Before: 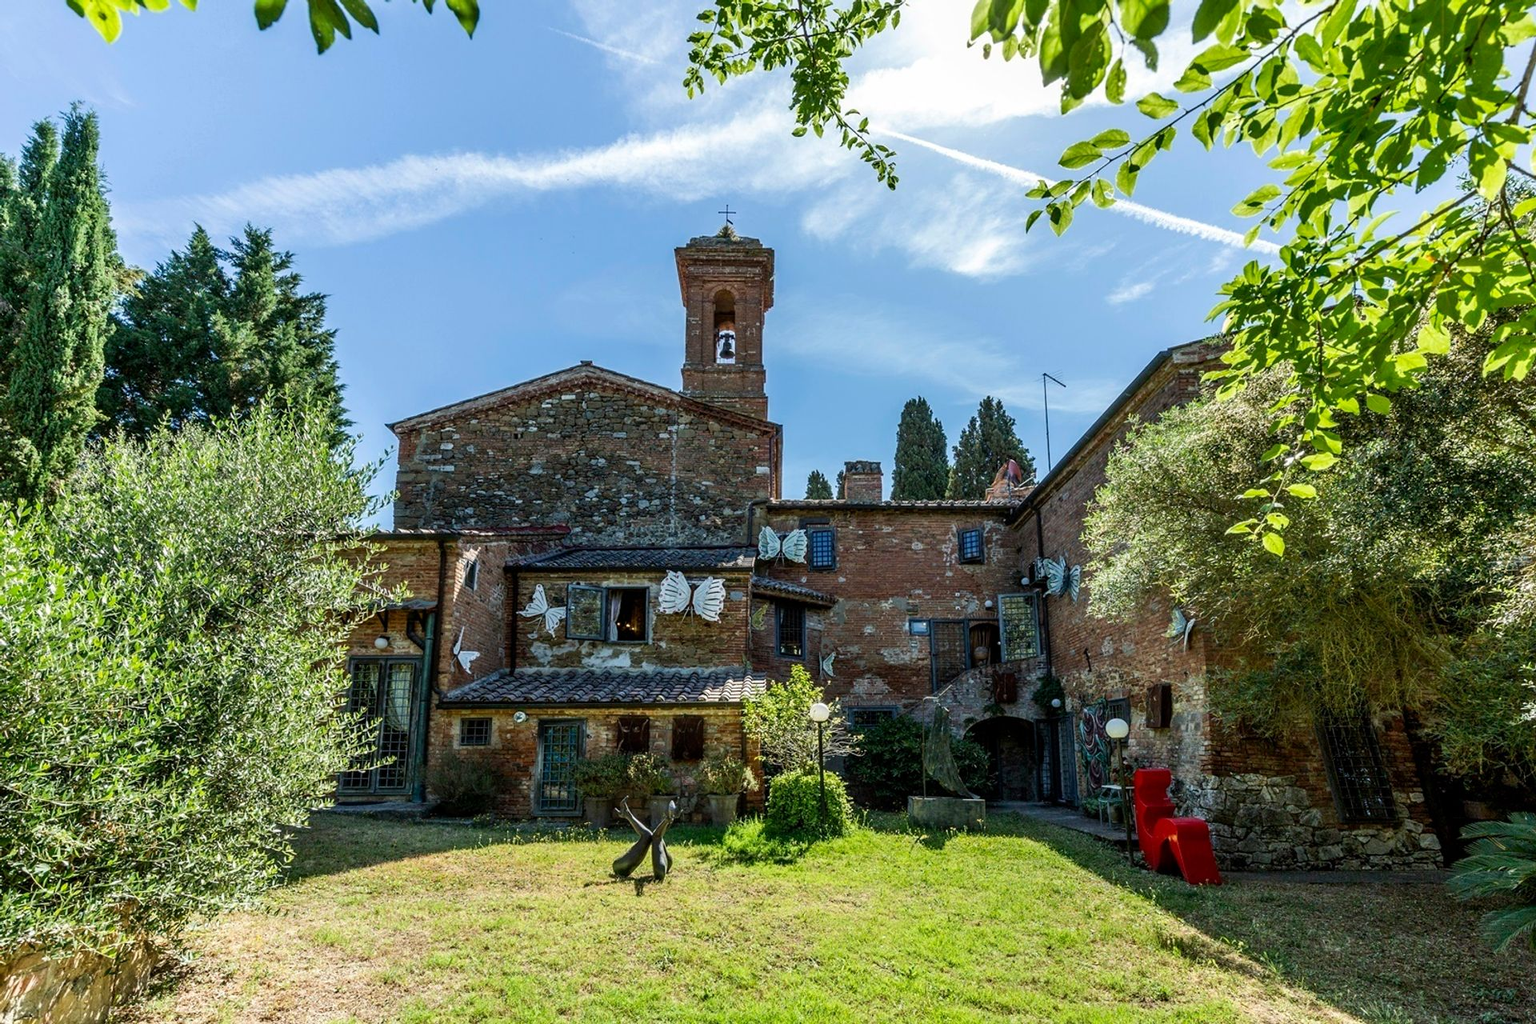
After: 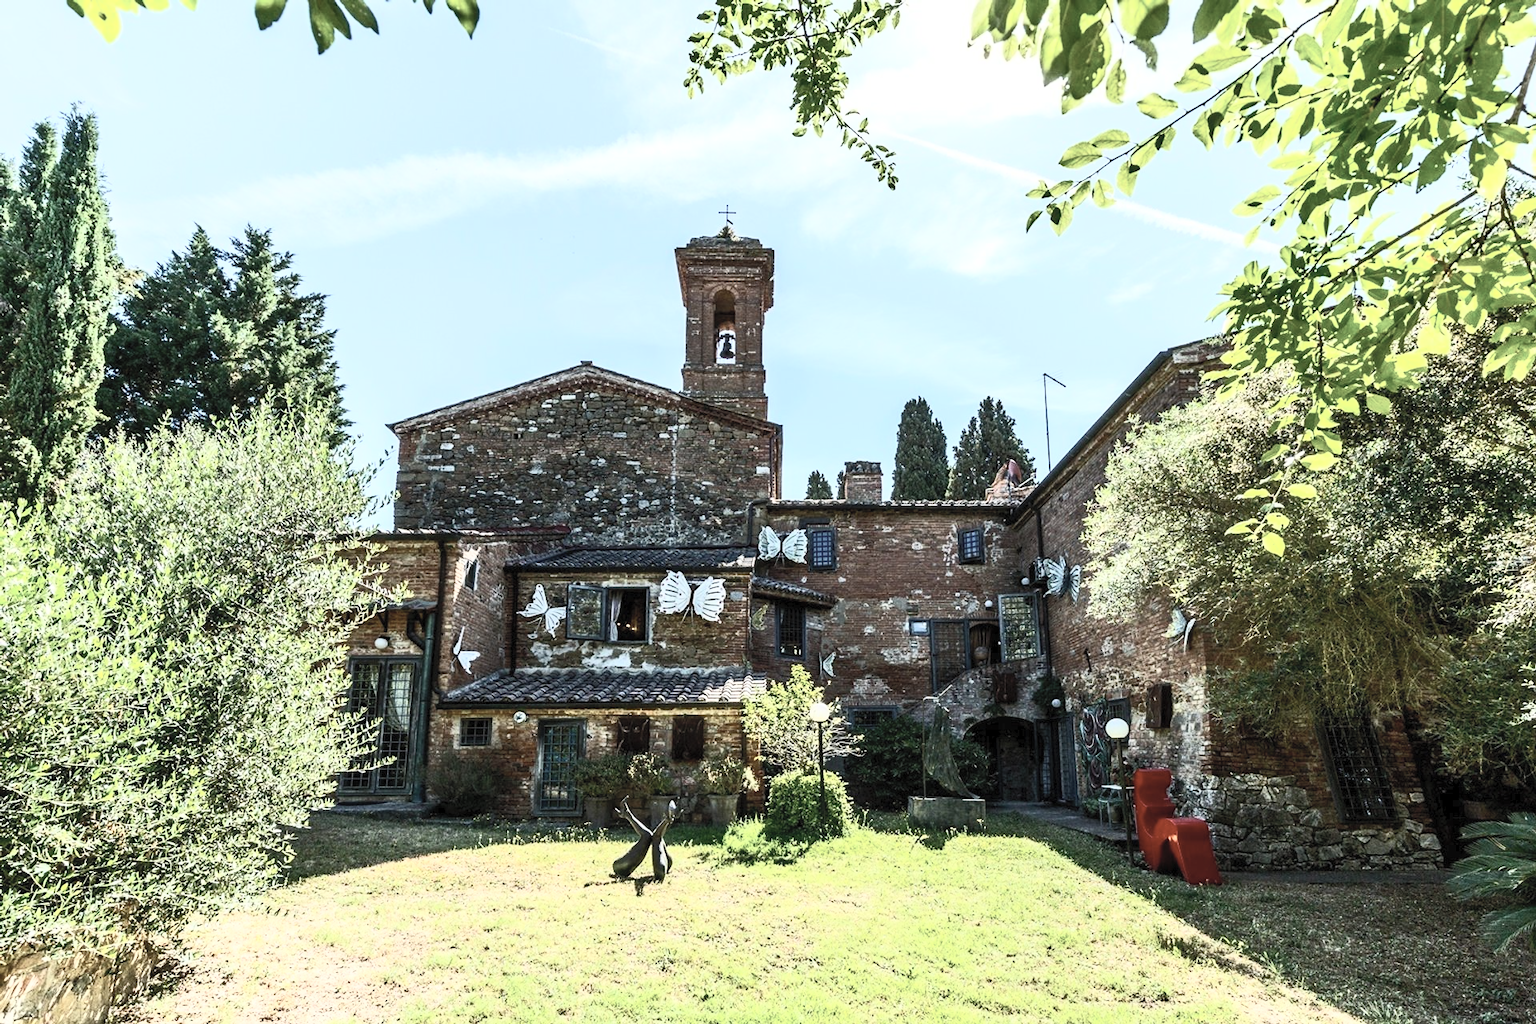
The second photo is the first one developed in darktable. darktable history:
contrast brightness saturation: contrast 0.571, brightness 0.578, saturation -0.331
